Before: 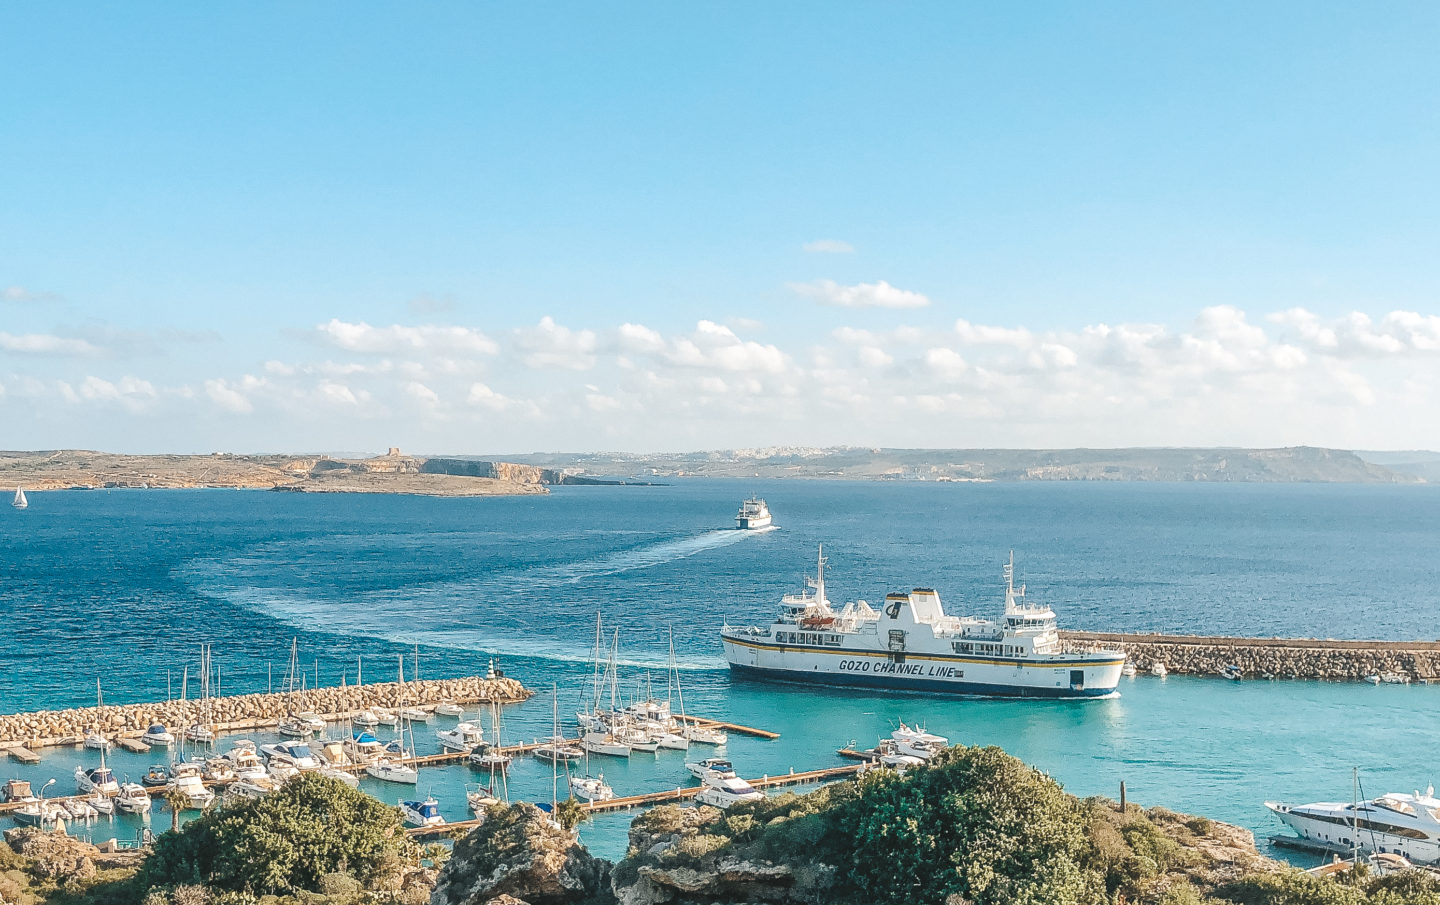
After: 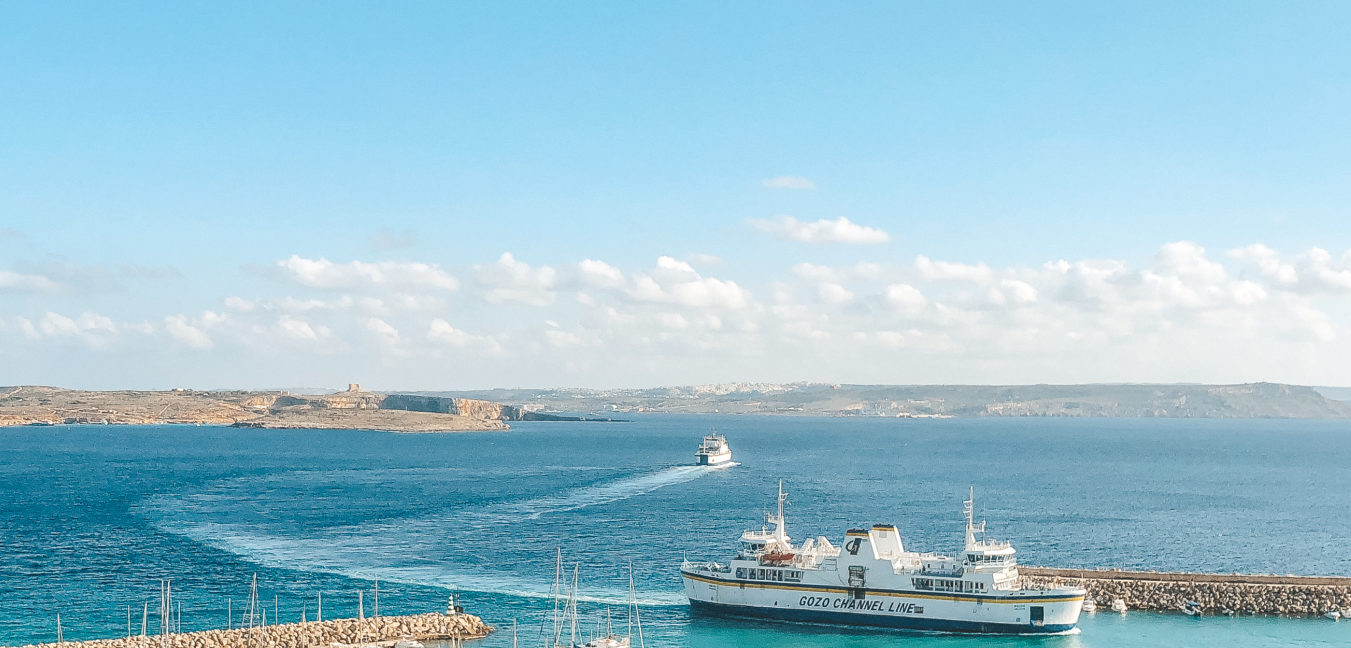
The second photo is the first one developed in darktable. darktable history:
crop: left 2.789%, top 7.171%, right 3.338%, bottom 20.28%
